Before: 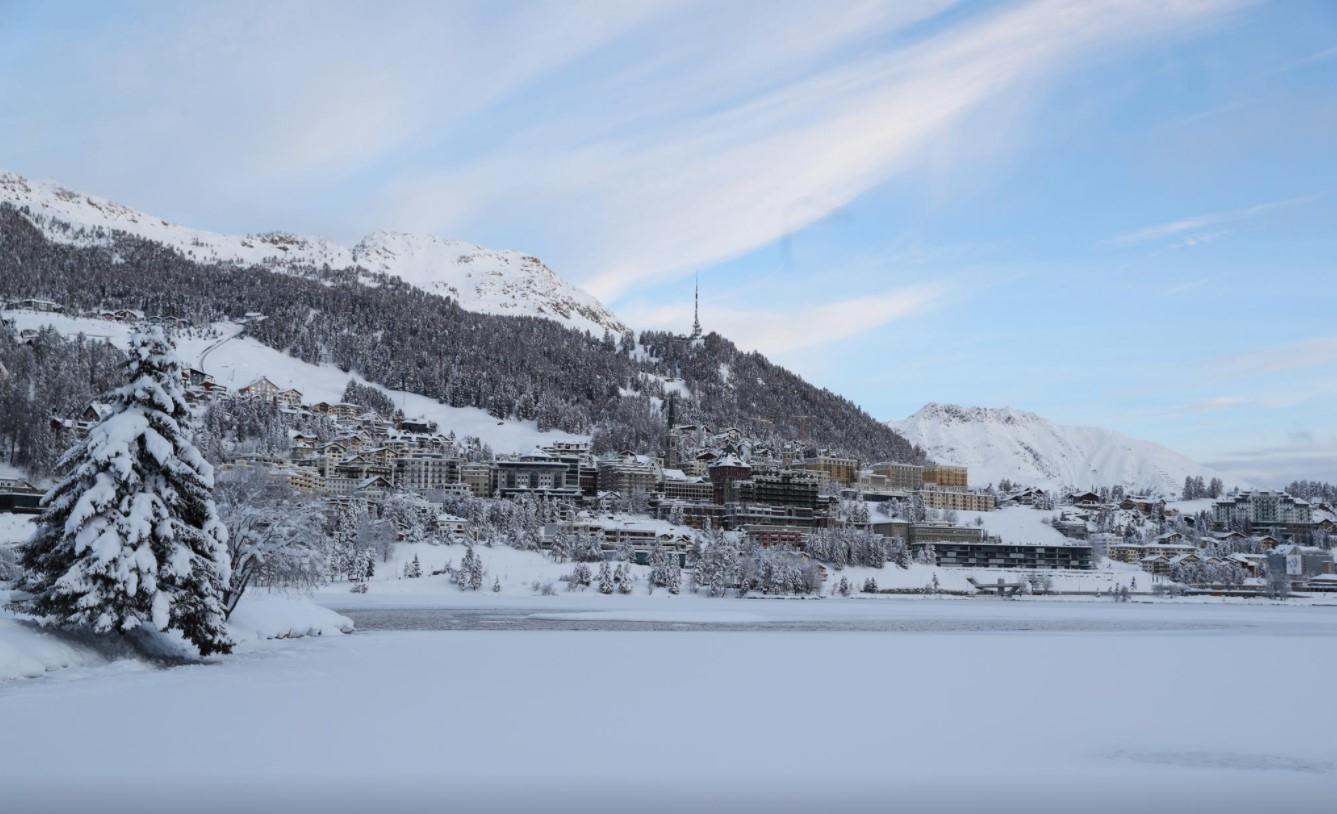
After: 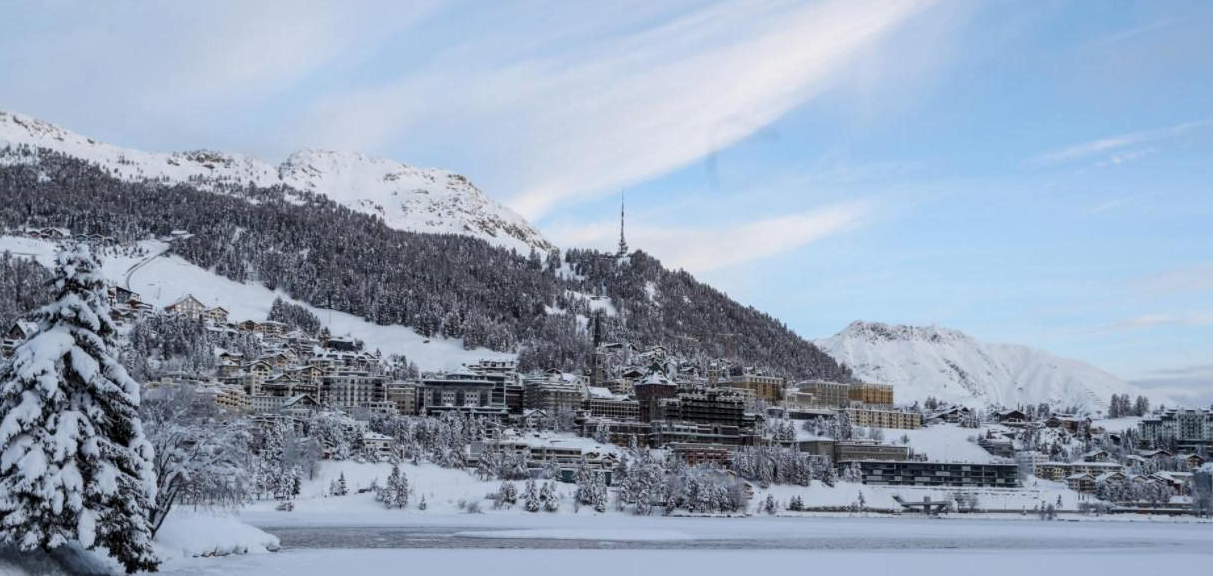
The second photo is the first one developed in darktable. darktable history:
crop: left 5.569%, top 10.182%, right 3.691%, bottom 18.962%
local contrast: on, module defaults
